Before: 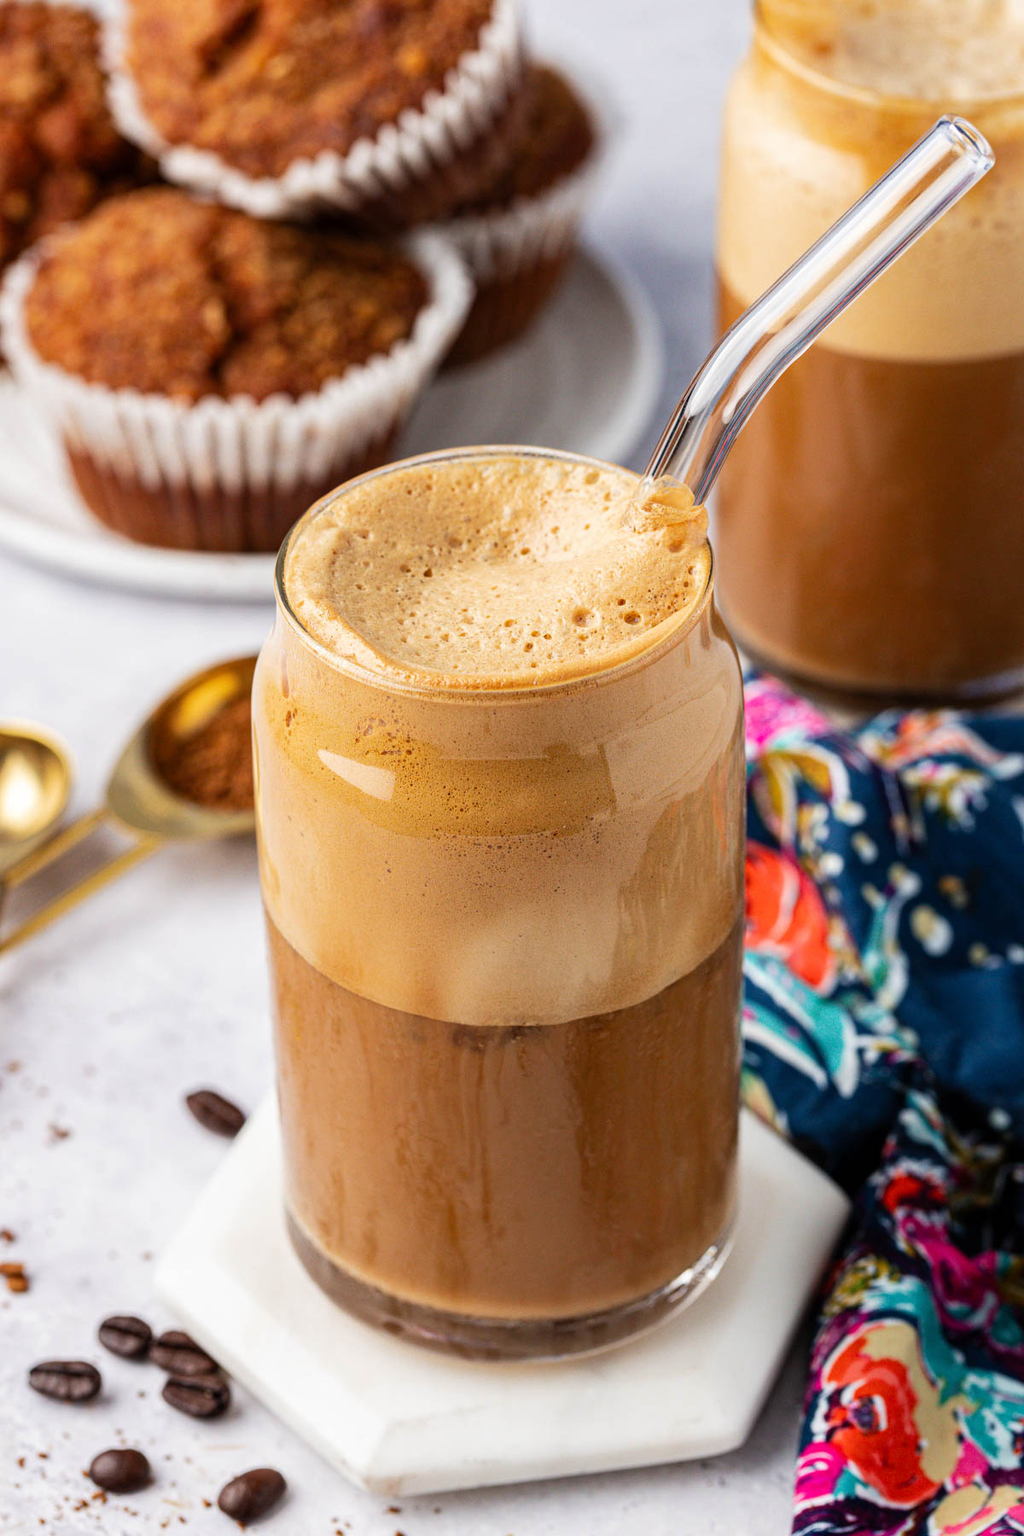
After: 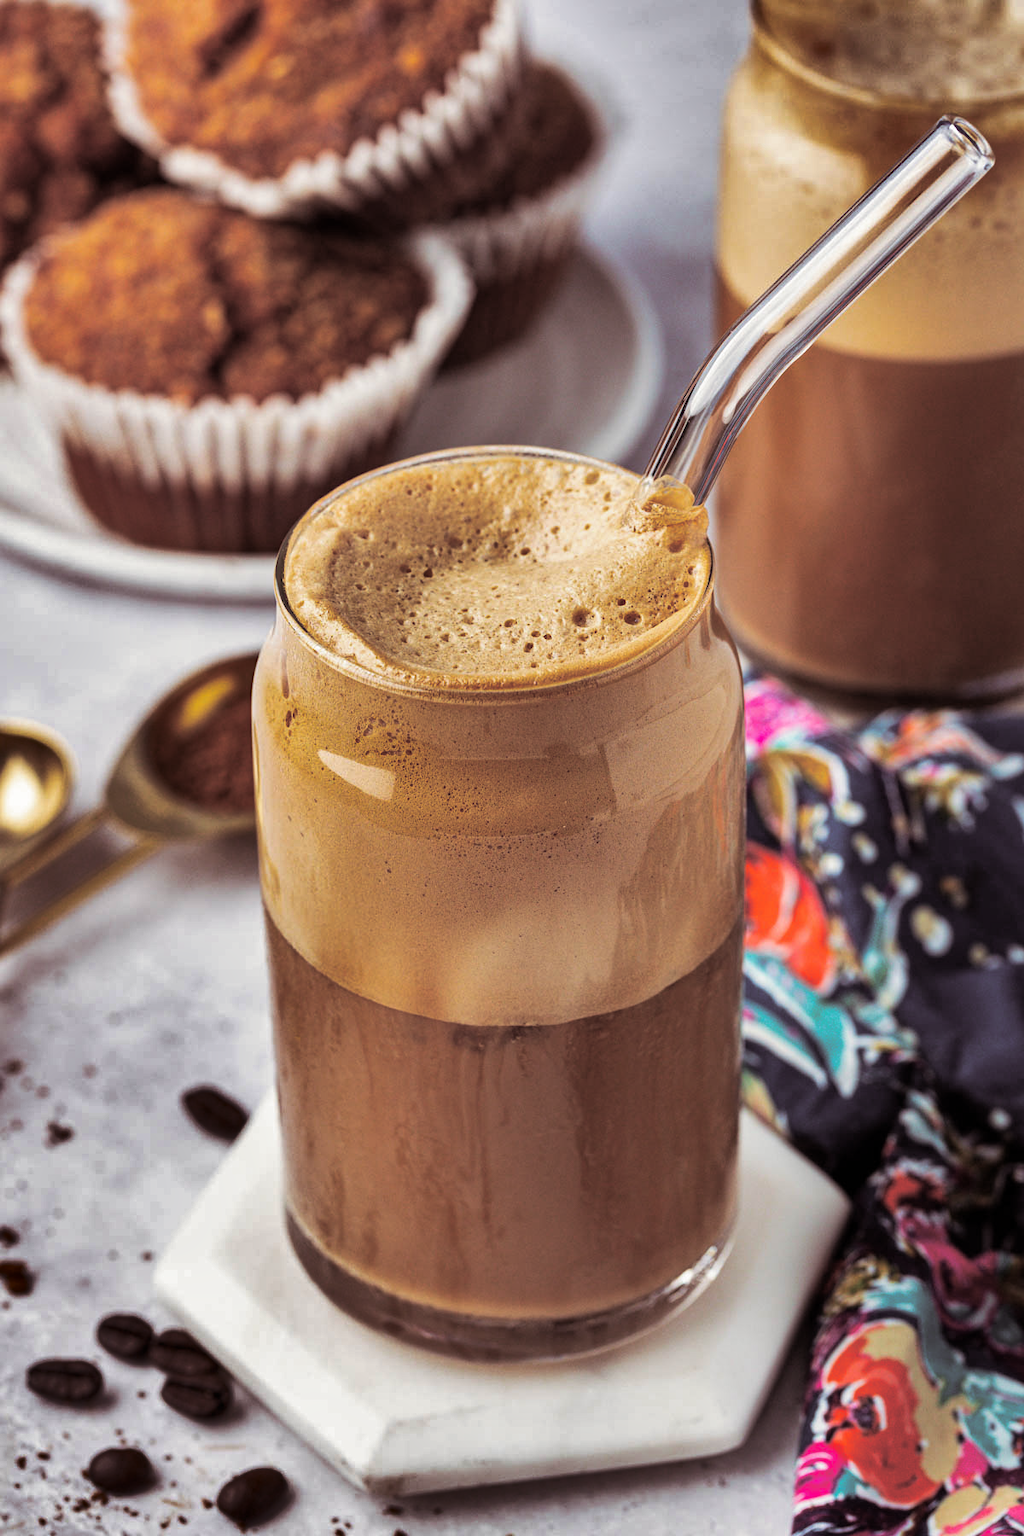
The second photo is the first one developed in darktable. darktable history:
shadows and highlights: shadows 20.91, highlights -82.73, soften with gaussian
split-toning: shadows › saturation 0.24, highlights › hue 54°, highlights › saturation 0.24
